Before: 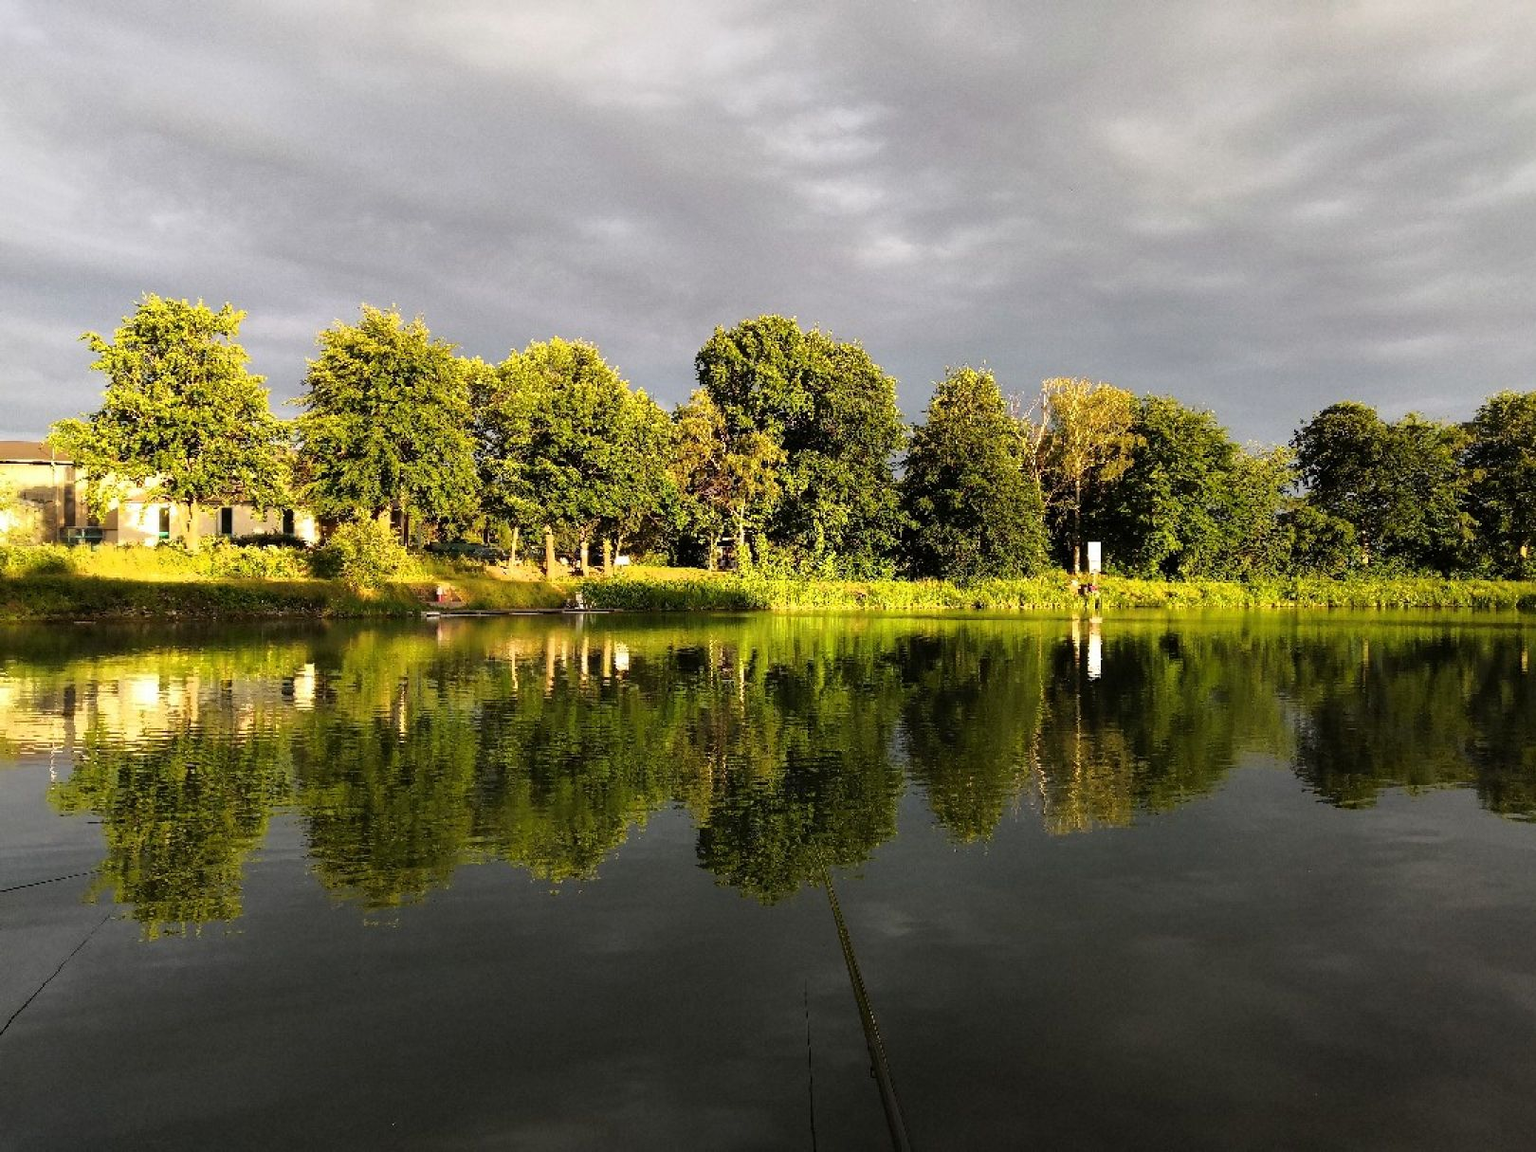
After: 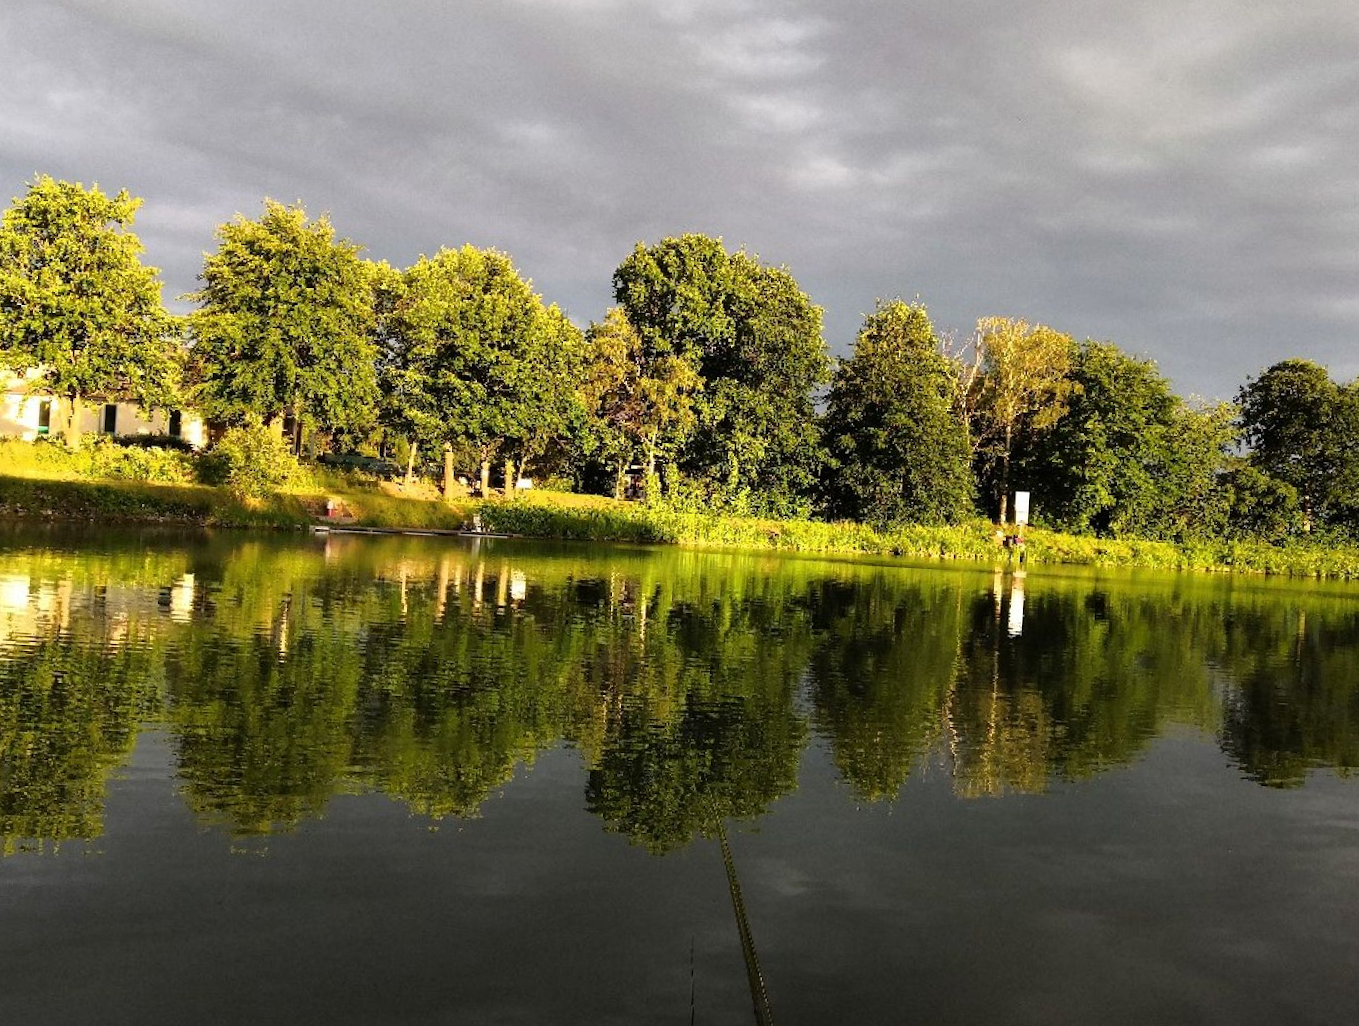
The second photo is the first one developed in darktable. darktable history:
crop and rotate: angle -3.2°, left 5.179%, top 5.167%, right 4.77%, bottom 4.178%
